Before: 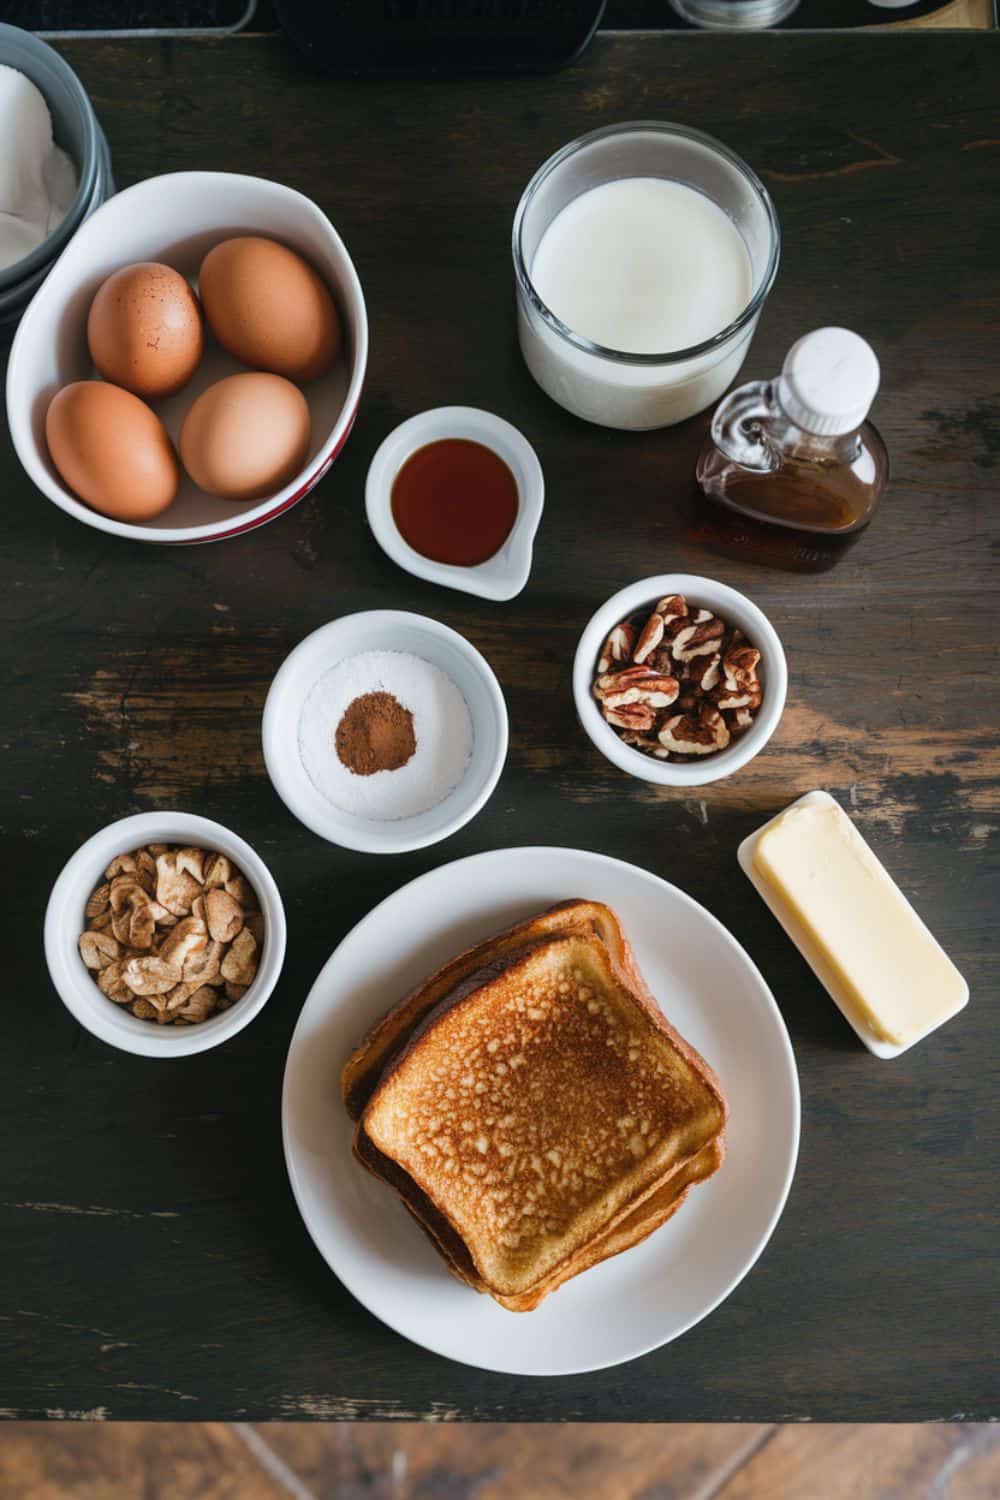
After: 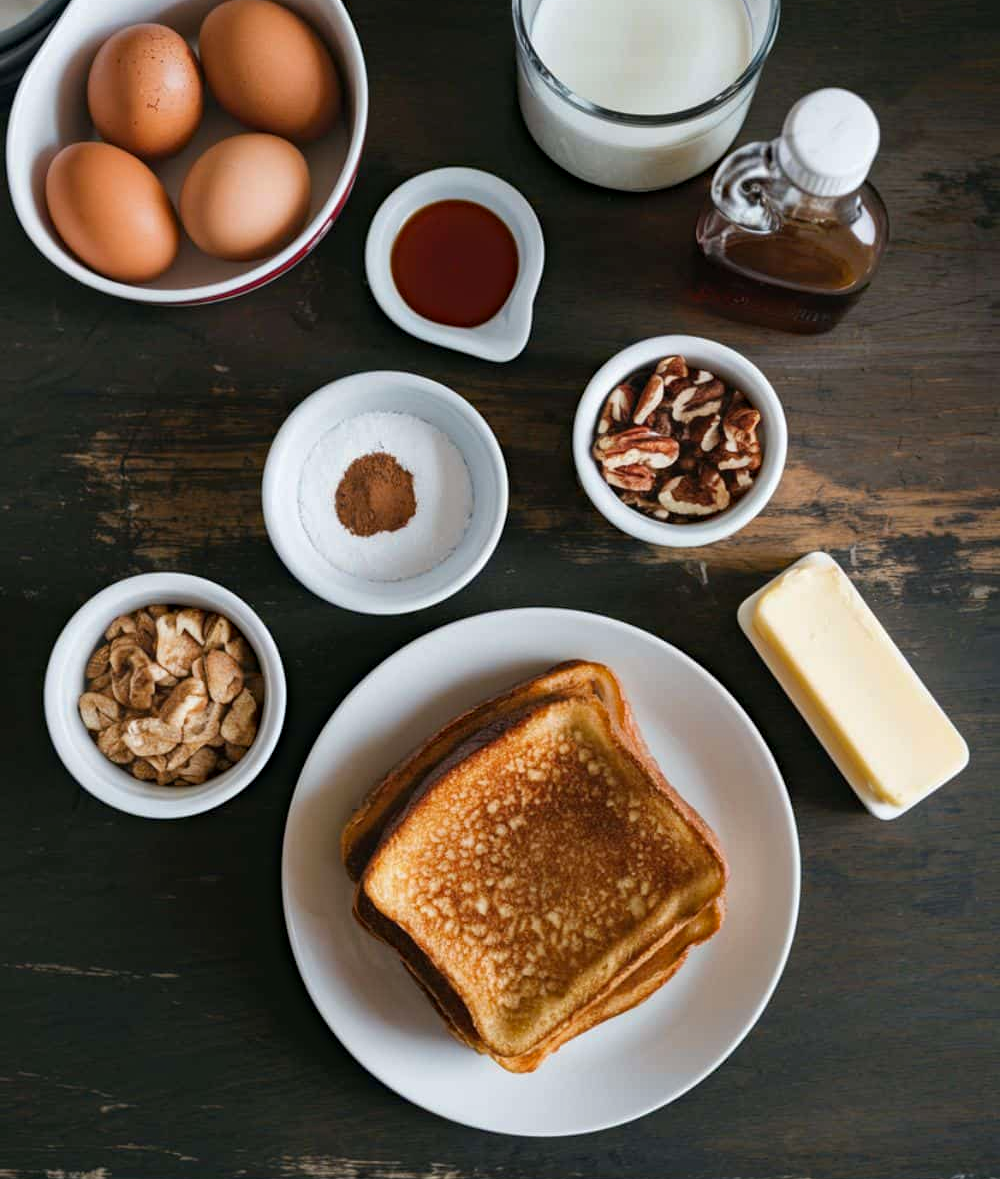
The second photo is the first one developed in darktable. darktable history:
crop and rotate: top 15.98%, bottom 5.359%
haze removal: compatibility mode true, adaptive false
